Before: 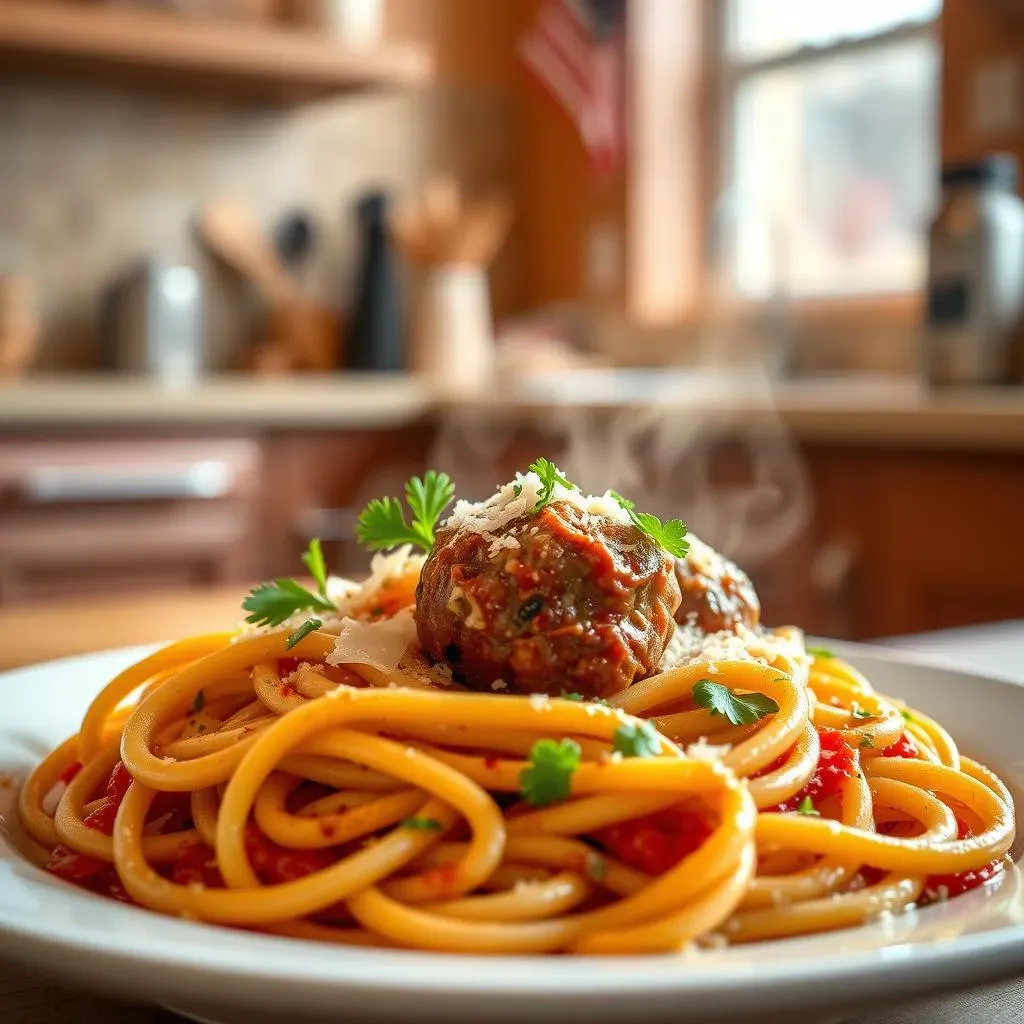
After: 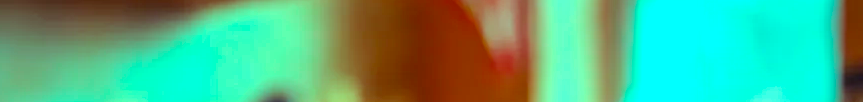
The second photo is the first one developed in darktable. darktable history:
color balance rgb: shadows lift › luminance 0.49%, shadows lift › chroma 6.83%, shadows lift › hue 300.29°, power › hue 208.98°, highlights gain › luminance 20.24%, highlights gain › chroma 13.17%, highlights gain › hue 173.85°, perceptual saturation grading › global saturation 18.05%
crop and rotate: left 9.644%, top 9.491%, right 6.021%, bottom 80.509%
contrast brightness saturation: contrast 0.08, saturation 0.2
